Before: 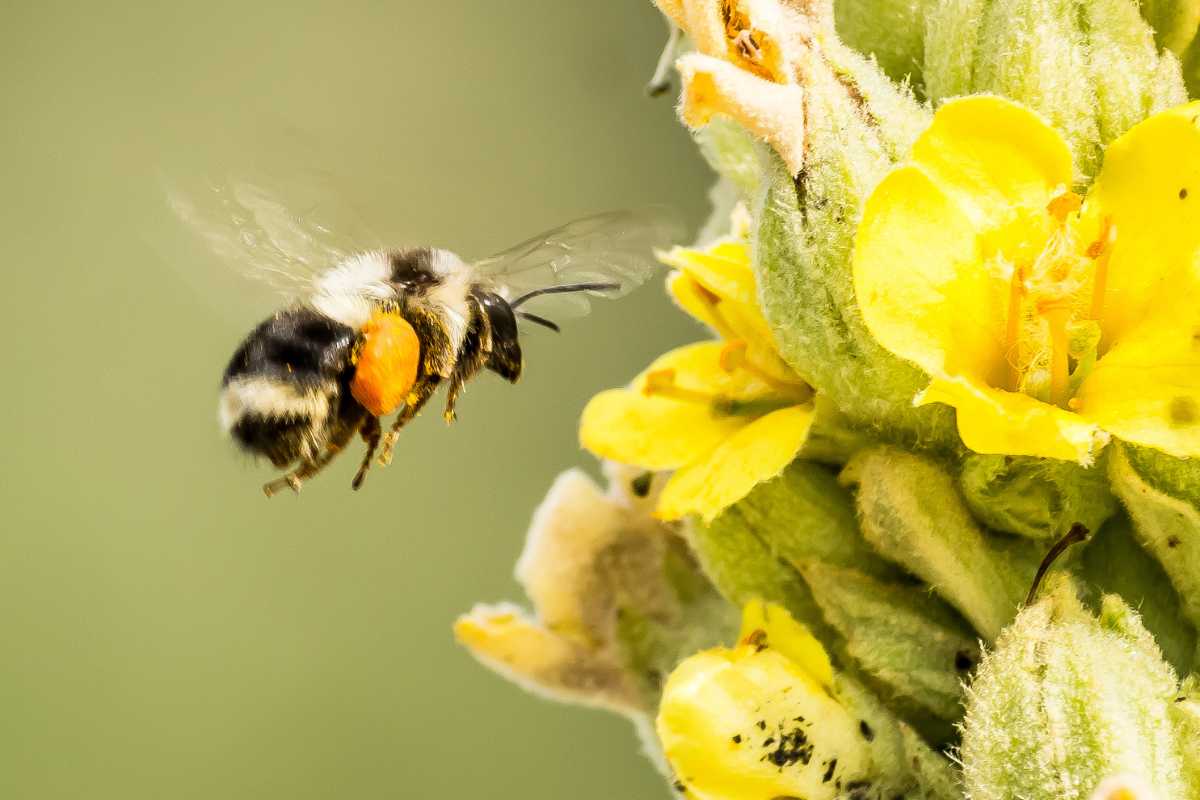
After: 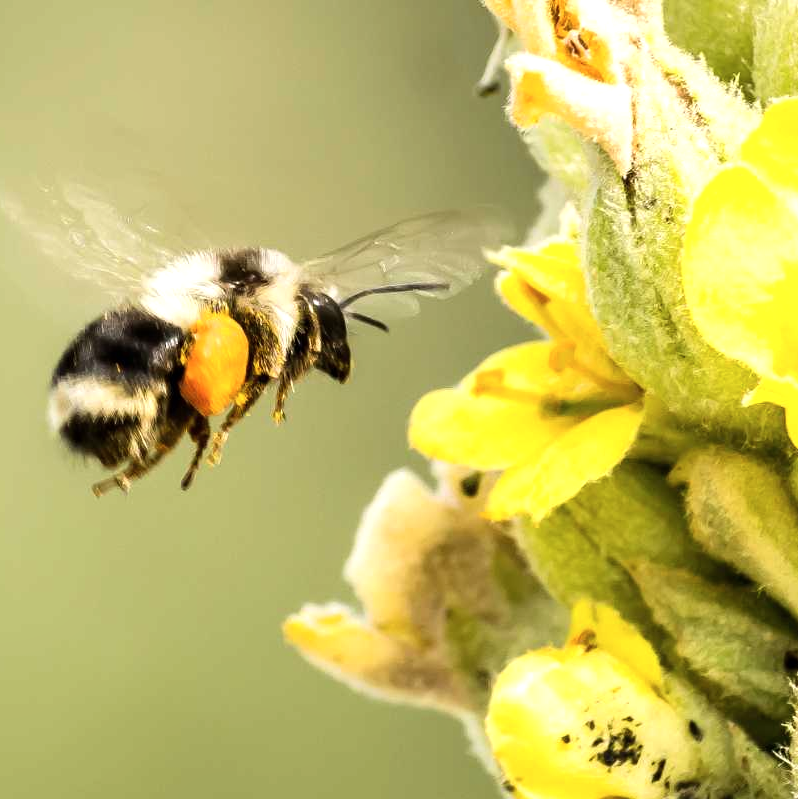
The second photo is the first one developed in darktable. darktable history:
contrast brightness saturation: saturation -0.051
tone equalizer: -8 EV -0.445 EV, -7 EV -0.373 EV, -6 EV -0.353 EV, -5 EV -0.261 EV, -3 EV 0.211 EV, -2 EV 0.336 EV, -1 EV 0.406 EV, +0 EV 0.442 EV, smoothing diameter 2.06%, edges refinement/feathering 15.7, mask exposure compensation -1.57 EV, filter diffusion 5
crop and rotate: left 14.3%, right 19.123%
